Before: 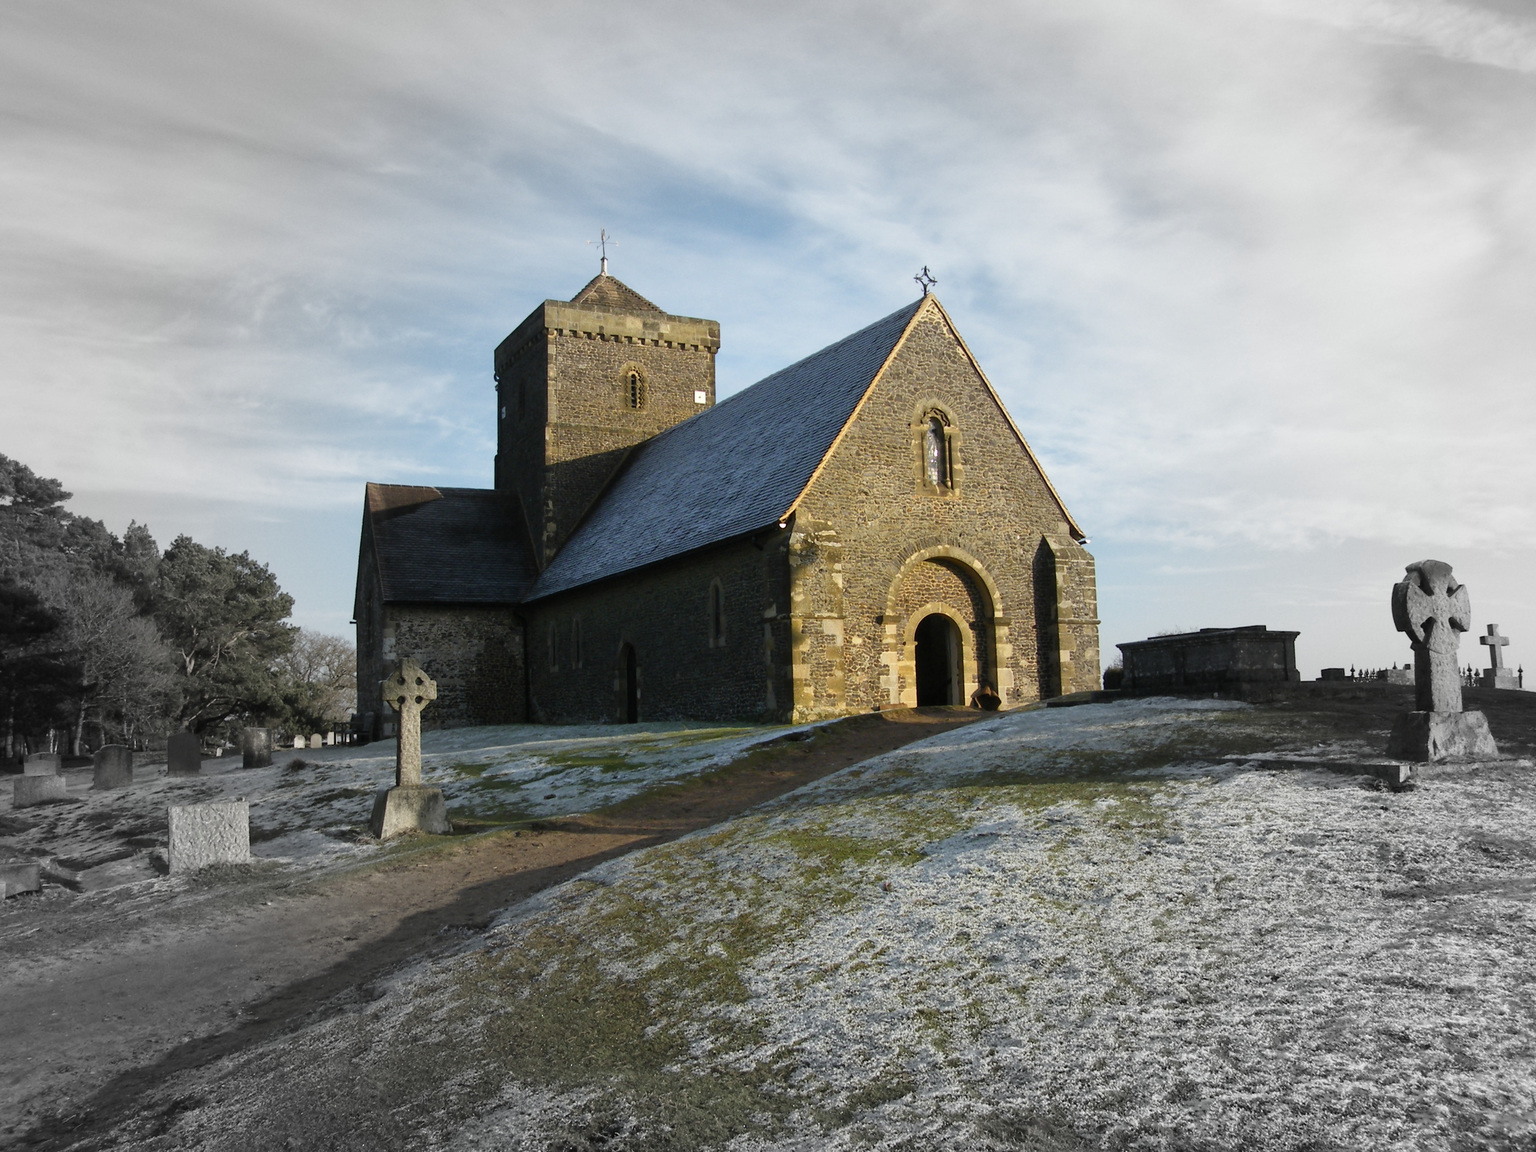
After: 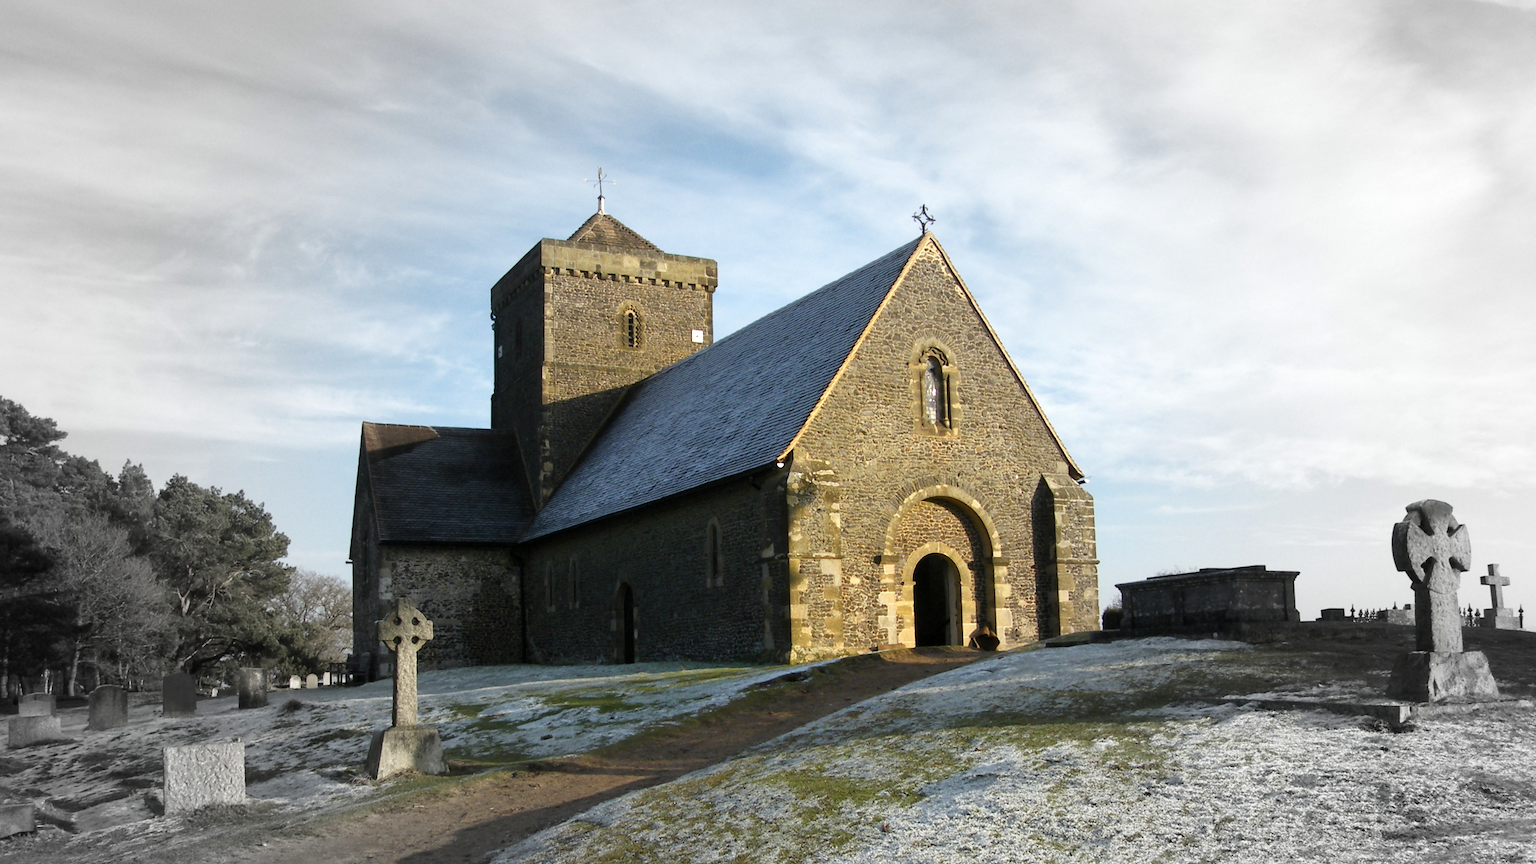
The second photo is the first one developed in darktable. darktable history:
crop: left 0.387%, top 5.469%, bottom 19.809%
exposure: black level correction 0.001, exposure 0.3 EV, compensate highlight preservation false
